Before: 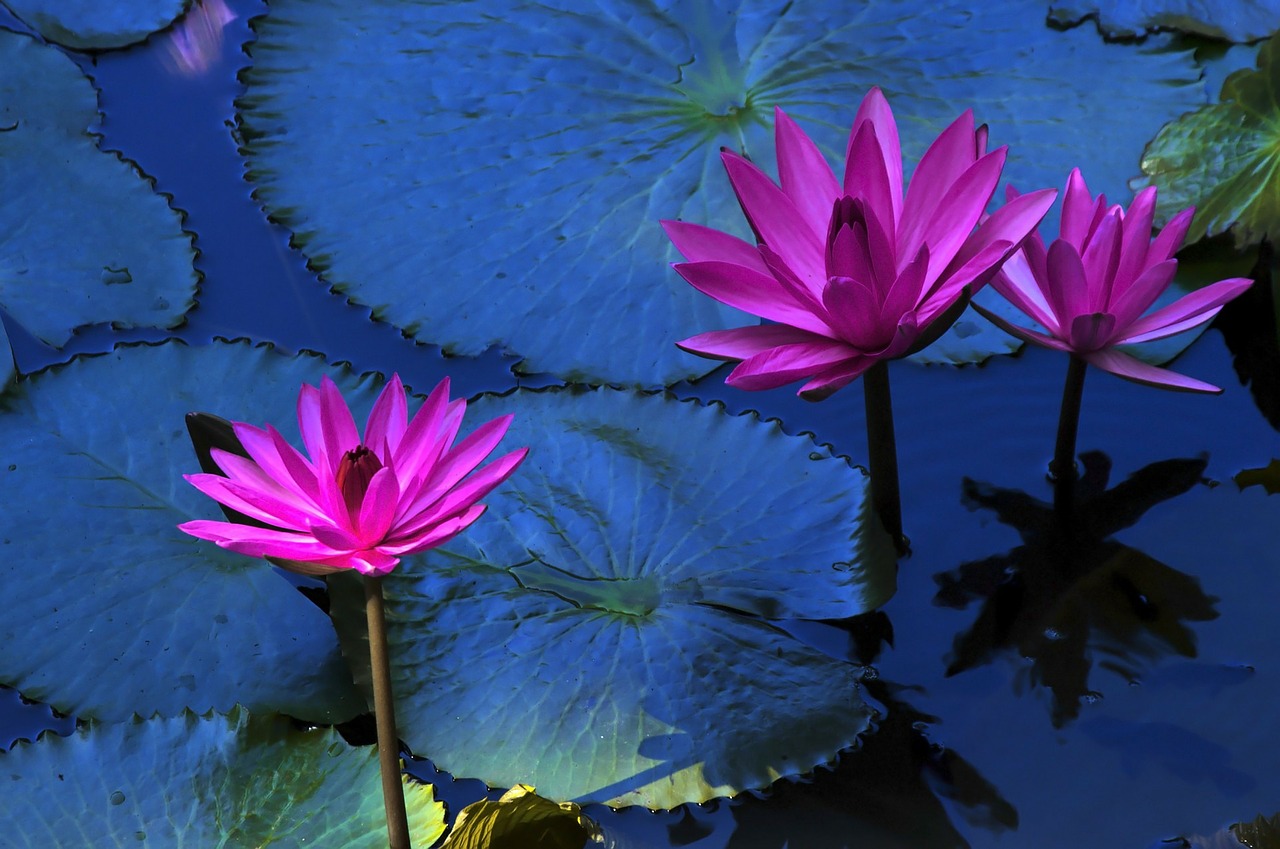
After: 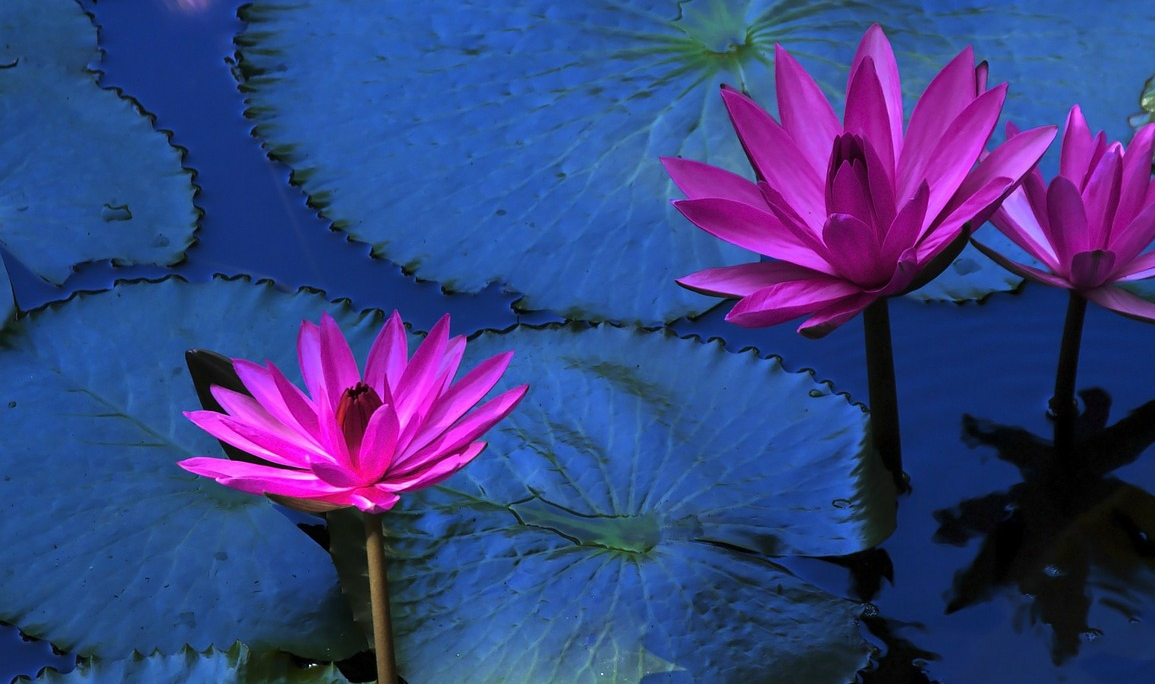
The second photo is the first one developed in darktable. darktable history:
crop: top 7.424%, right 9.706%, bottom 11.984%
